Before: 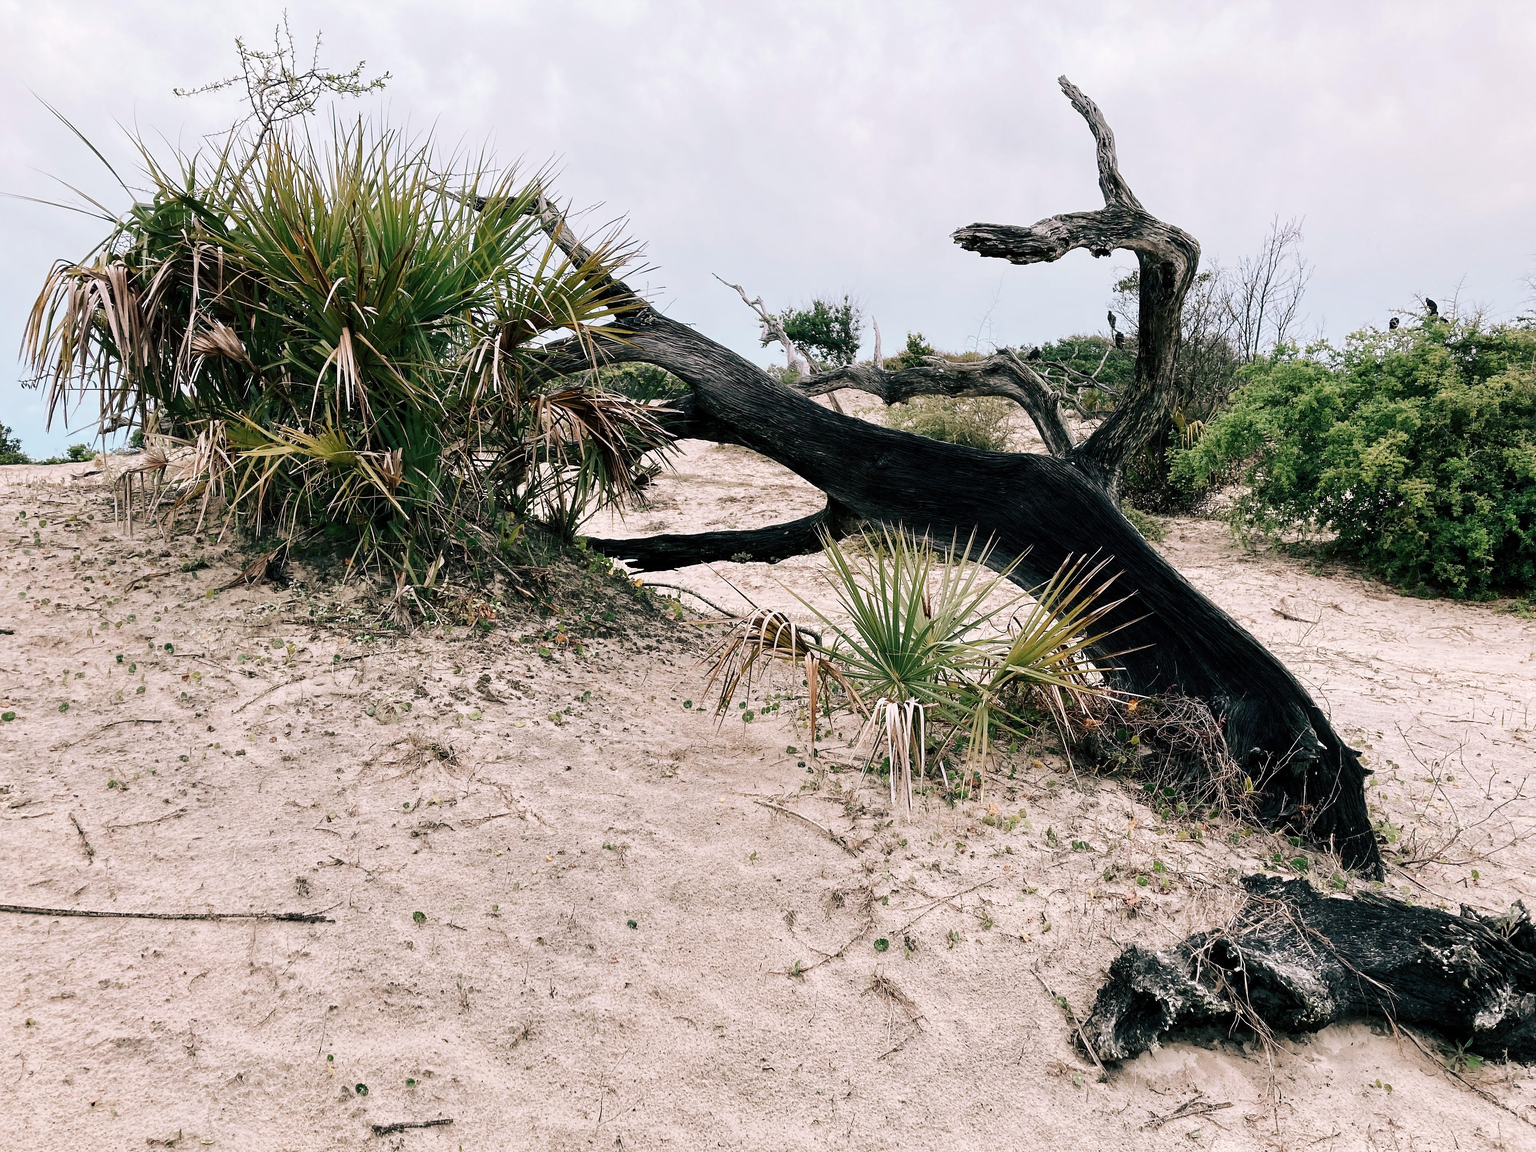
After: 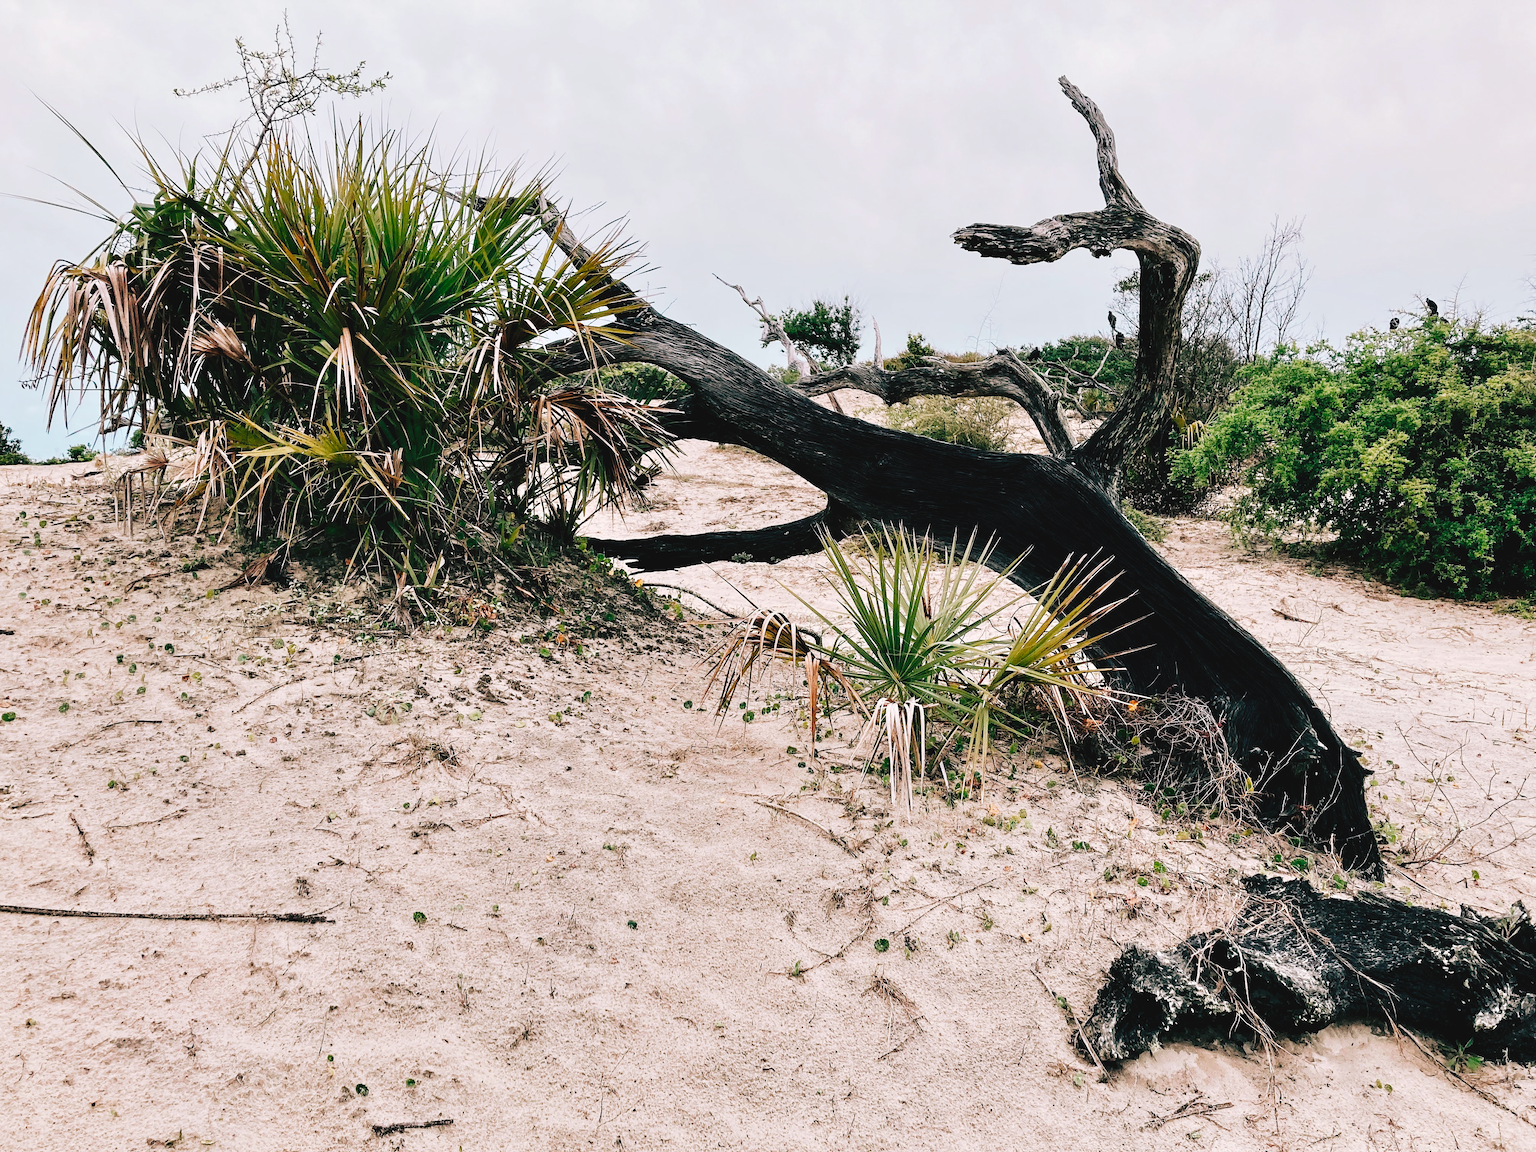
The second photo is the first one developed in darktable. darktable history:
tone curve: curves: ch0 [(0, 0.047) (0.15, 0.127) (0.46, 0.466) (0.751, 0.788) (1, 0.961)]; ch1 [(0, 0) (0.43, 0.408) (0.476, 0.469) (0.505, 0.501) (0.553, 0.557) (0.592, 0.58) (0.631, 0.625) (1, 1)]; ch2 [(0, 0) (0.505, 0.495) (0.55, 0.557) (0.583, 0.573) (1, 1)], preserve colors none
contrast equalizer: y [[0.6 ×6], [0.55 ×6], [0 ×6], [0 ×6], [0 ×6]], mix 0.308
tone equalizer: on, module defaults
